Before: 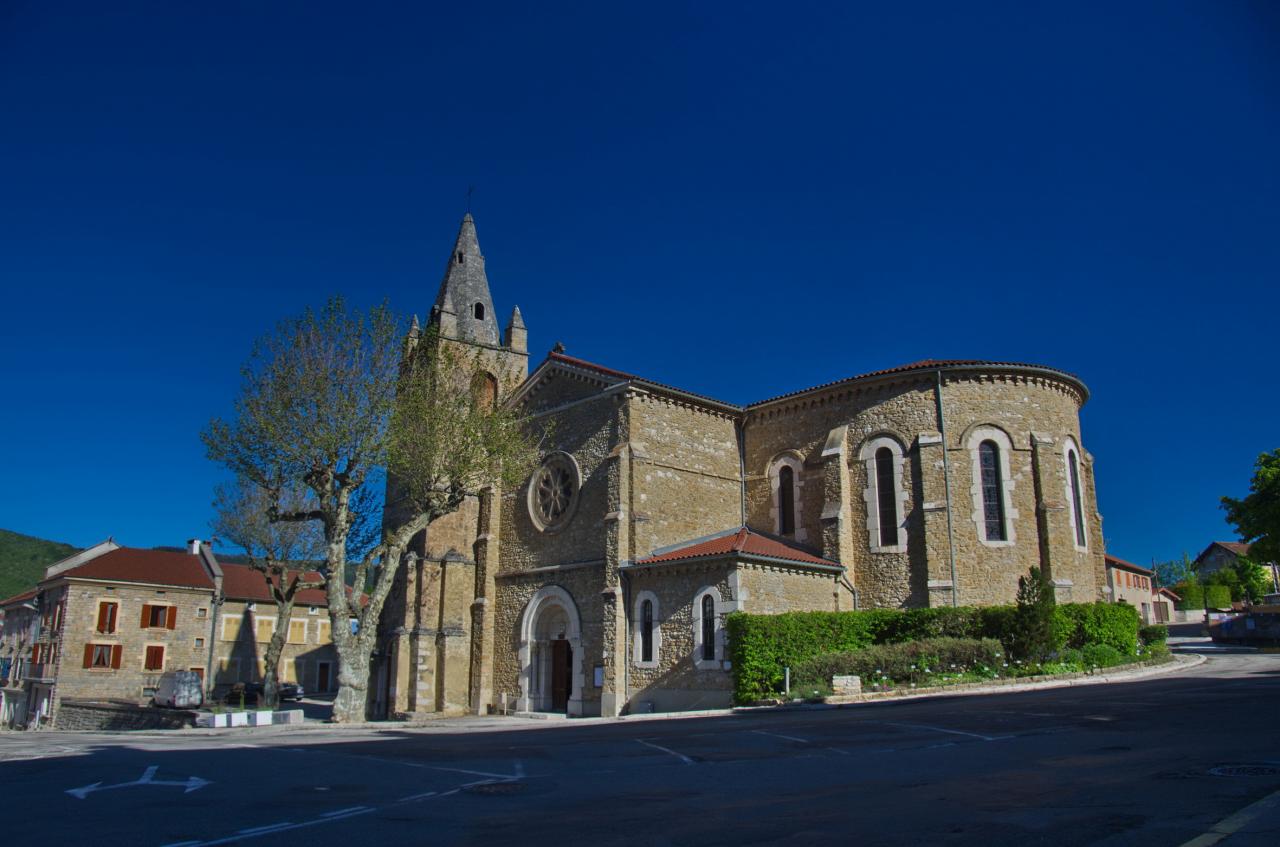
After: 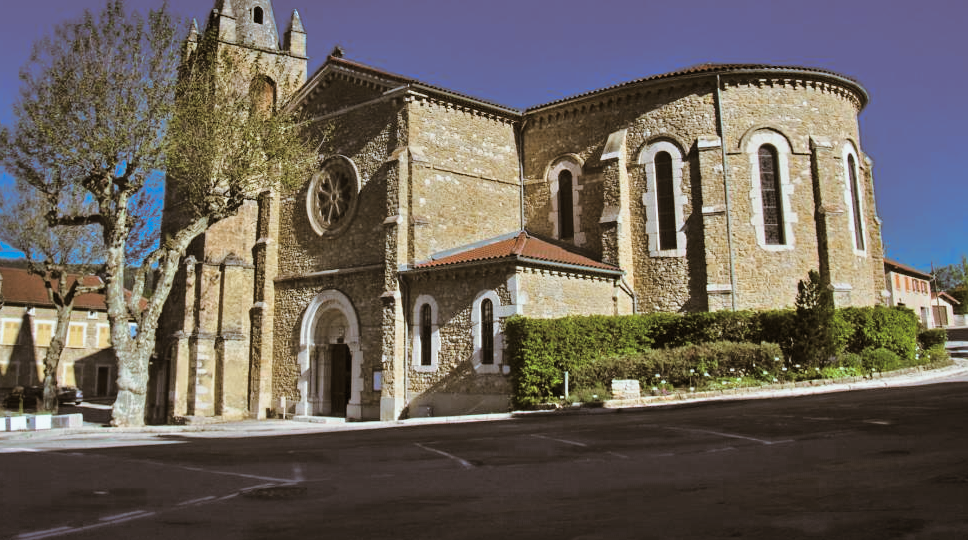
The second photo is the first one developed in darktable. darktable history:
crop and rotate: left 17.299%, top 35.115%, right 7.015%, bottom 1.024%
base curve: curves: ch0 [(0, 0) (0.028, 0.03) (0.121, 0.232) (0.46, 0.748) (0.859, 0.968) (1, 1)], preserve colors none
split-toning: shadows › hue 37.98°, highlights › hue 185.58°, balance -55.261
